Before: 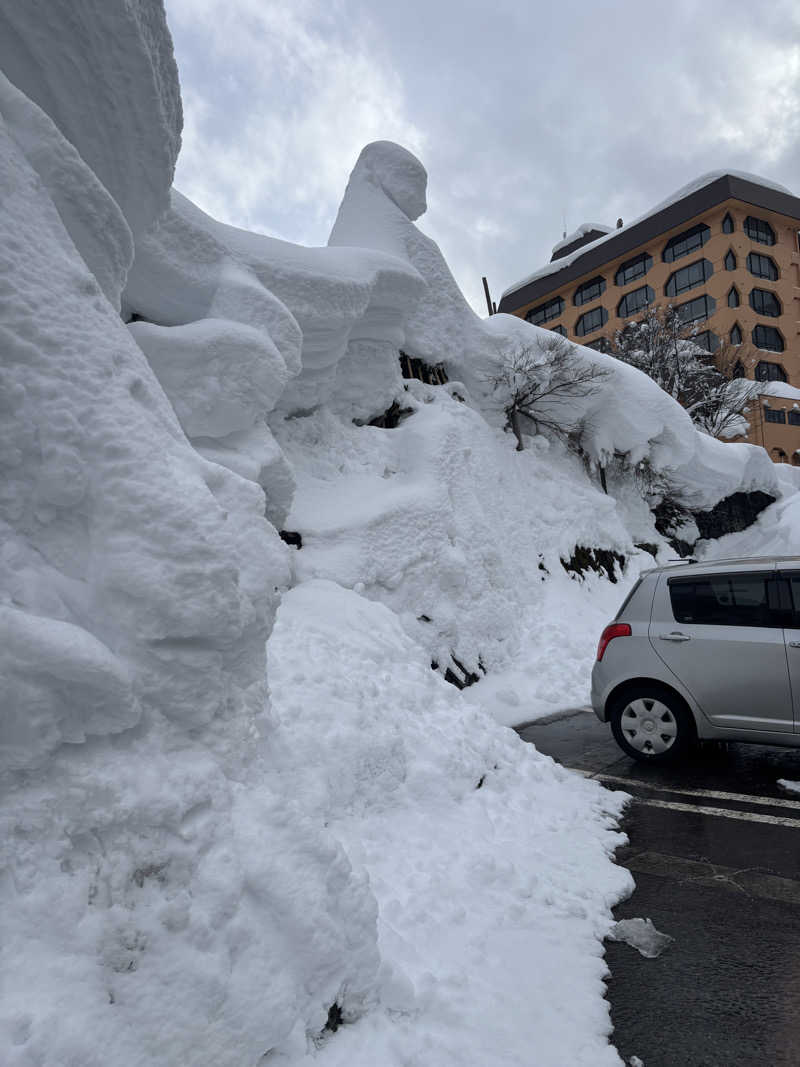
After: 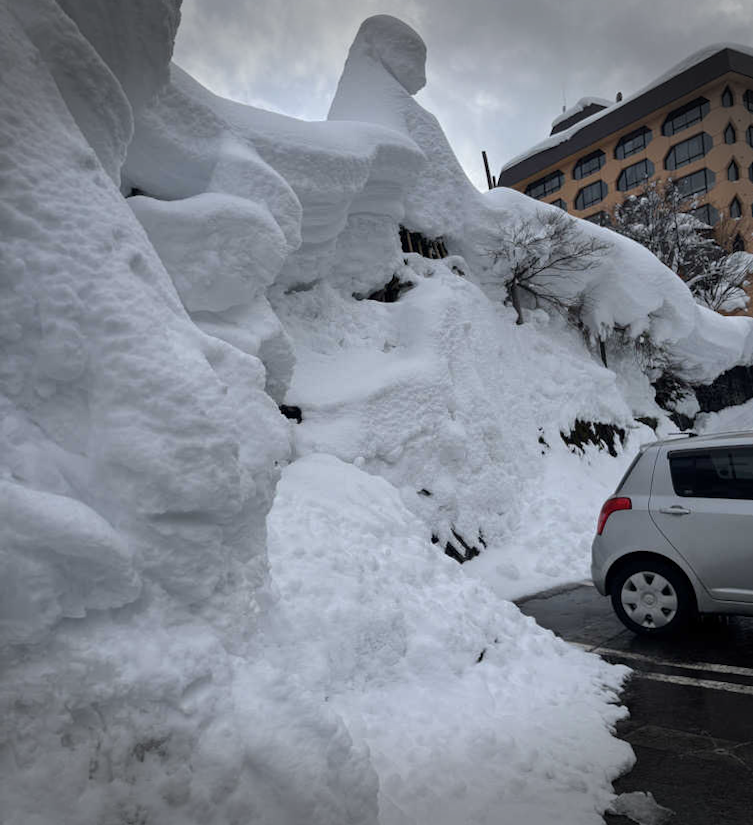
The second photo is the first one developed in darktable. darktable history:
crop and rotate: angle 0.099°, top 11.781%, right 5.583%, bottom 10.656%
vignetting: fall-off start 99.68%, width/height ratio 1.325, dithering 16-bit output, unbound false
